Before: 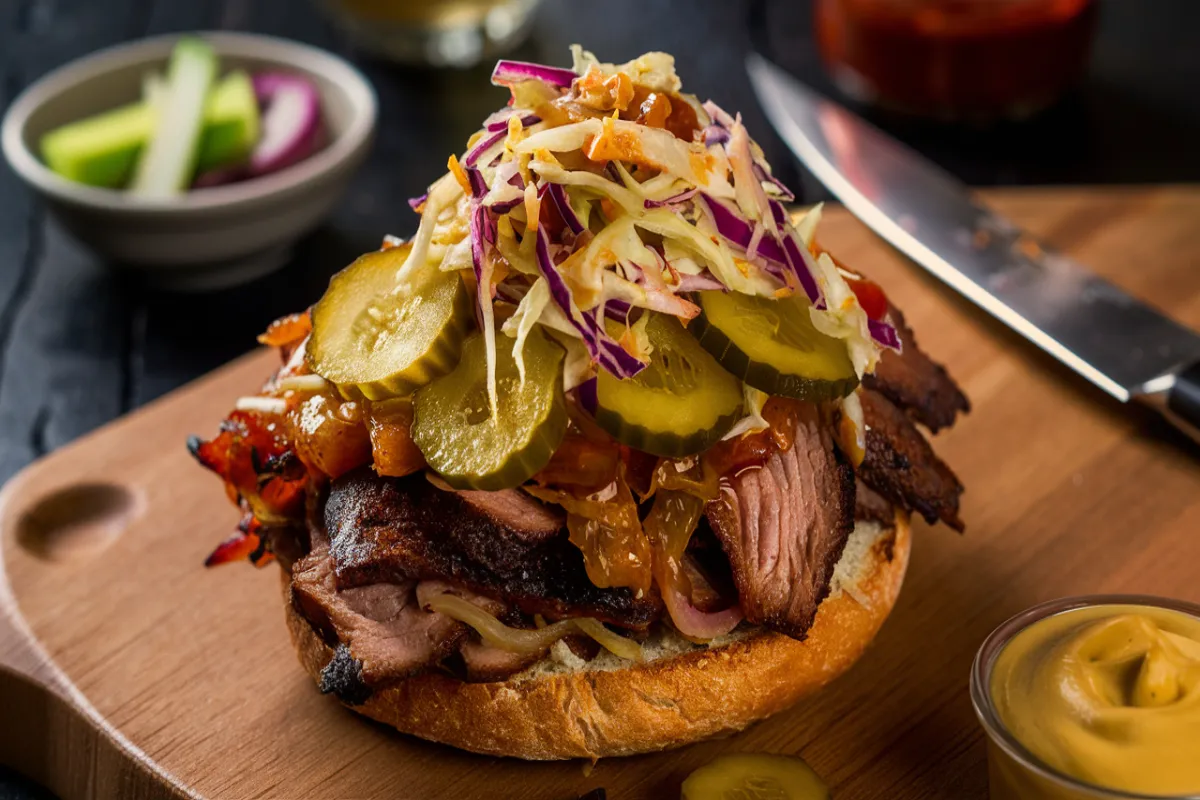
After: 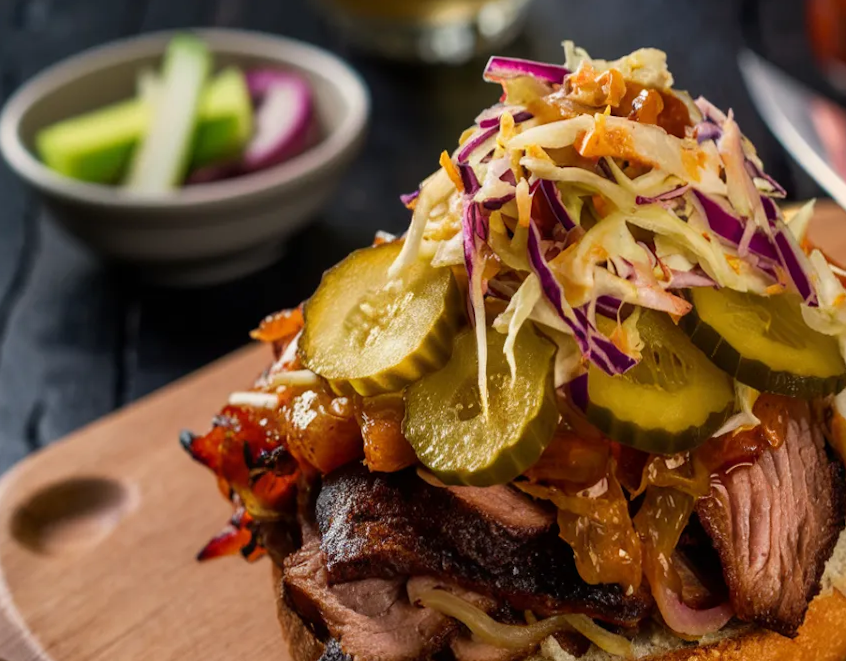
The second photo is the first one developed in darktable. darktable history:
crop: right 28.885%, bottom 16.626%
rotate and perspective: rotation 0.192°, lens shift (horizontal) -0.015, crop left 0.005, crop right 0.996, crop top 0.006, crop bottom 0.99
